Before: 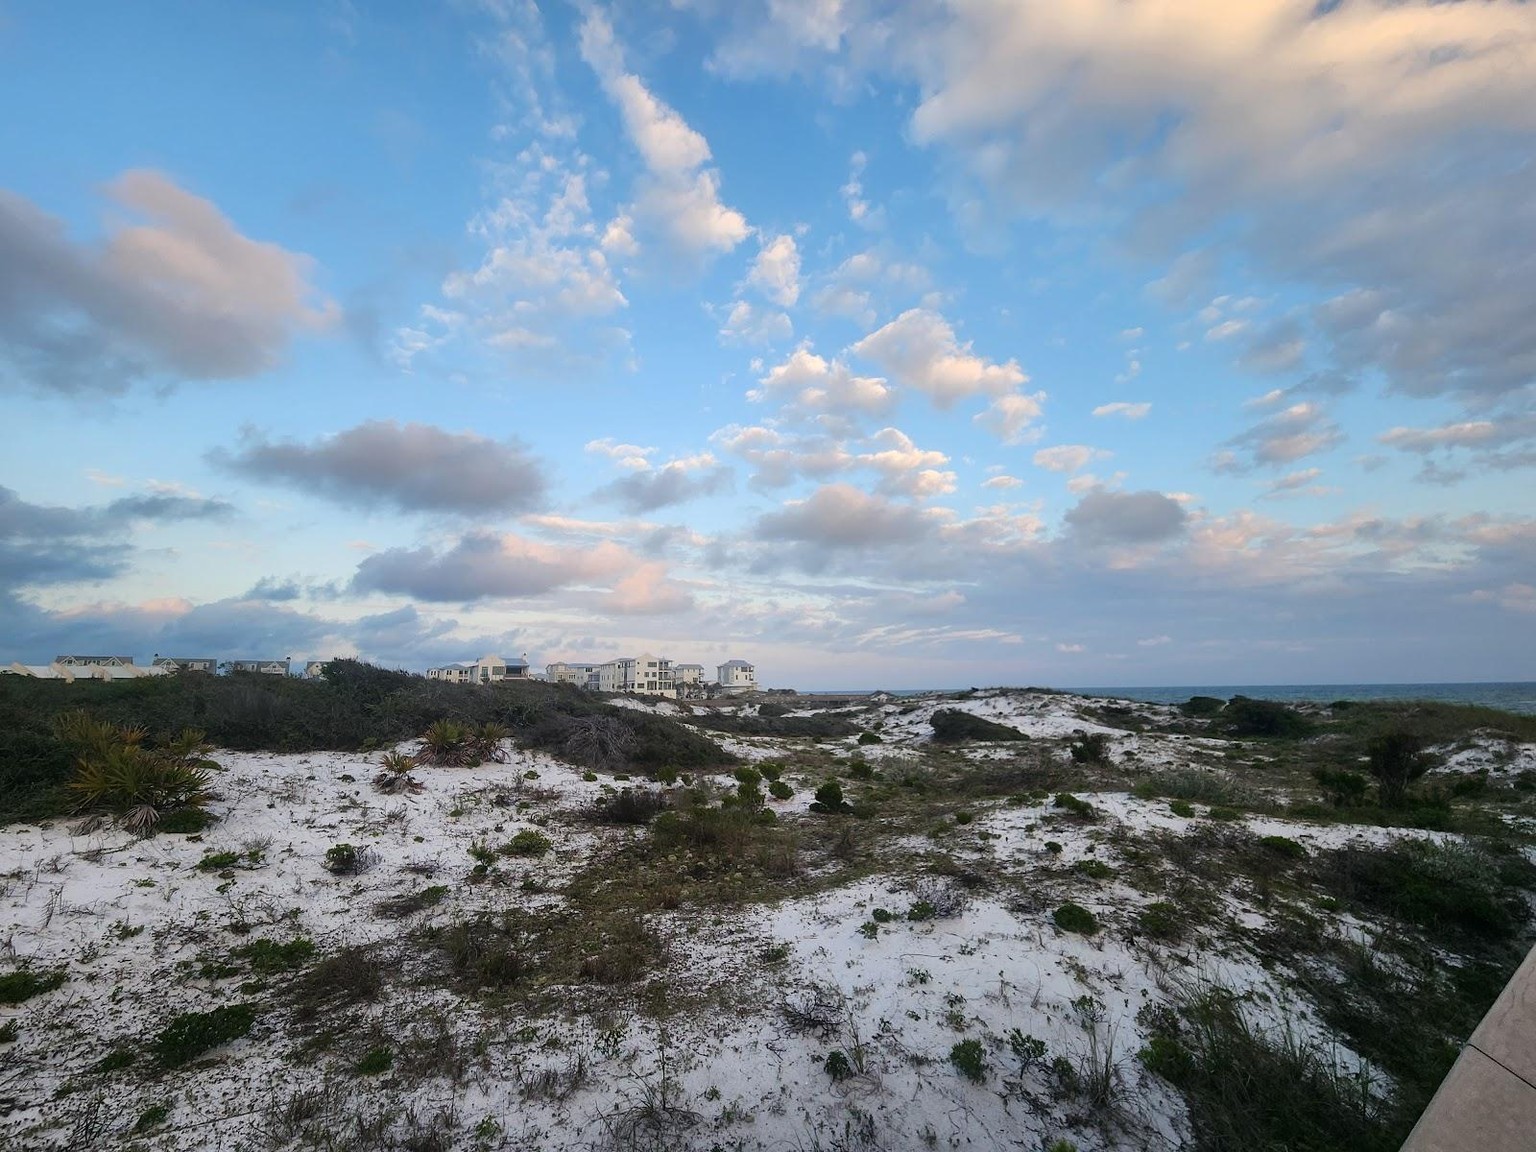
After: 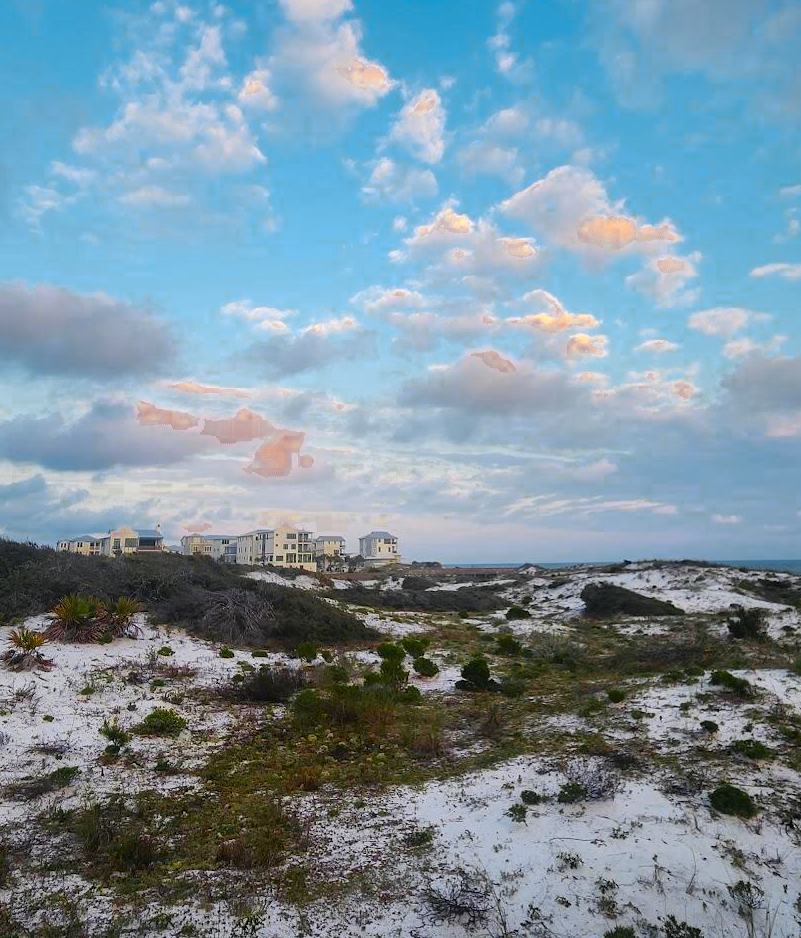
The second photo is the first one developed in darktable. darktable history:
crop and rotate: angle 0.017°, left 24.252%, top 13.044%, right 25.612%, bottom 8.692%
color zones: curves: ch0 [(0.035, 0.242) (0.25, 0.5) (0.384, 0.214) (0.488, 0.255) (0.75, 0.5)]; ch1 [(0.063, 0.379) (0.25, 0.5) (0.354, 0.201) (0.489, 0.085) (0.729, 0.271)]; ch2 [(0.25, 0.5) (0.38, 0.517) (0.442, 0.51) (0.735, 0.456)]
color correction: highlights b* -0.045, saturation 2.21
